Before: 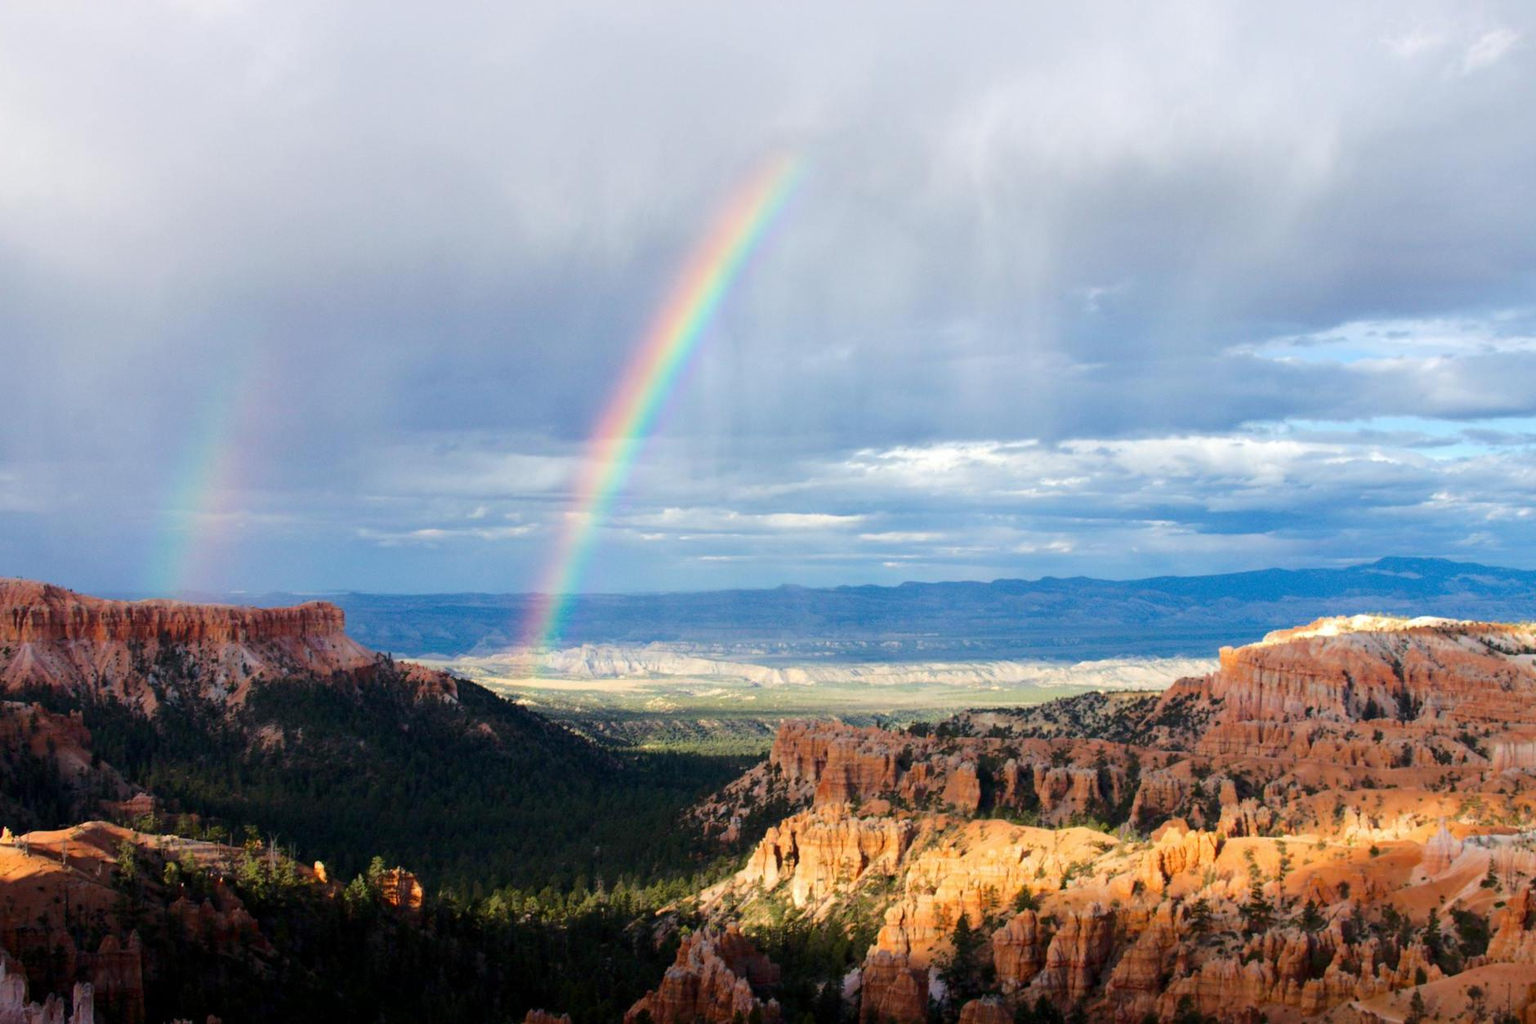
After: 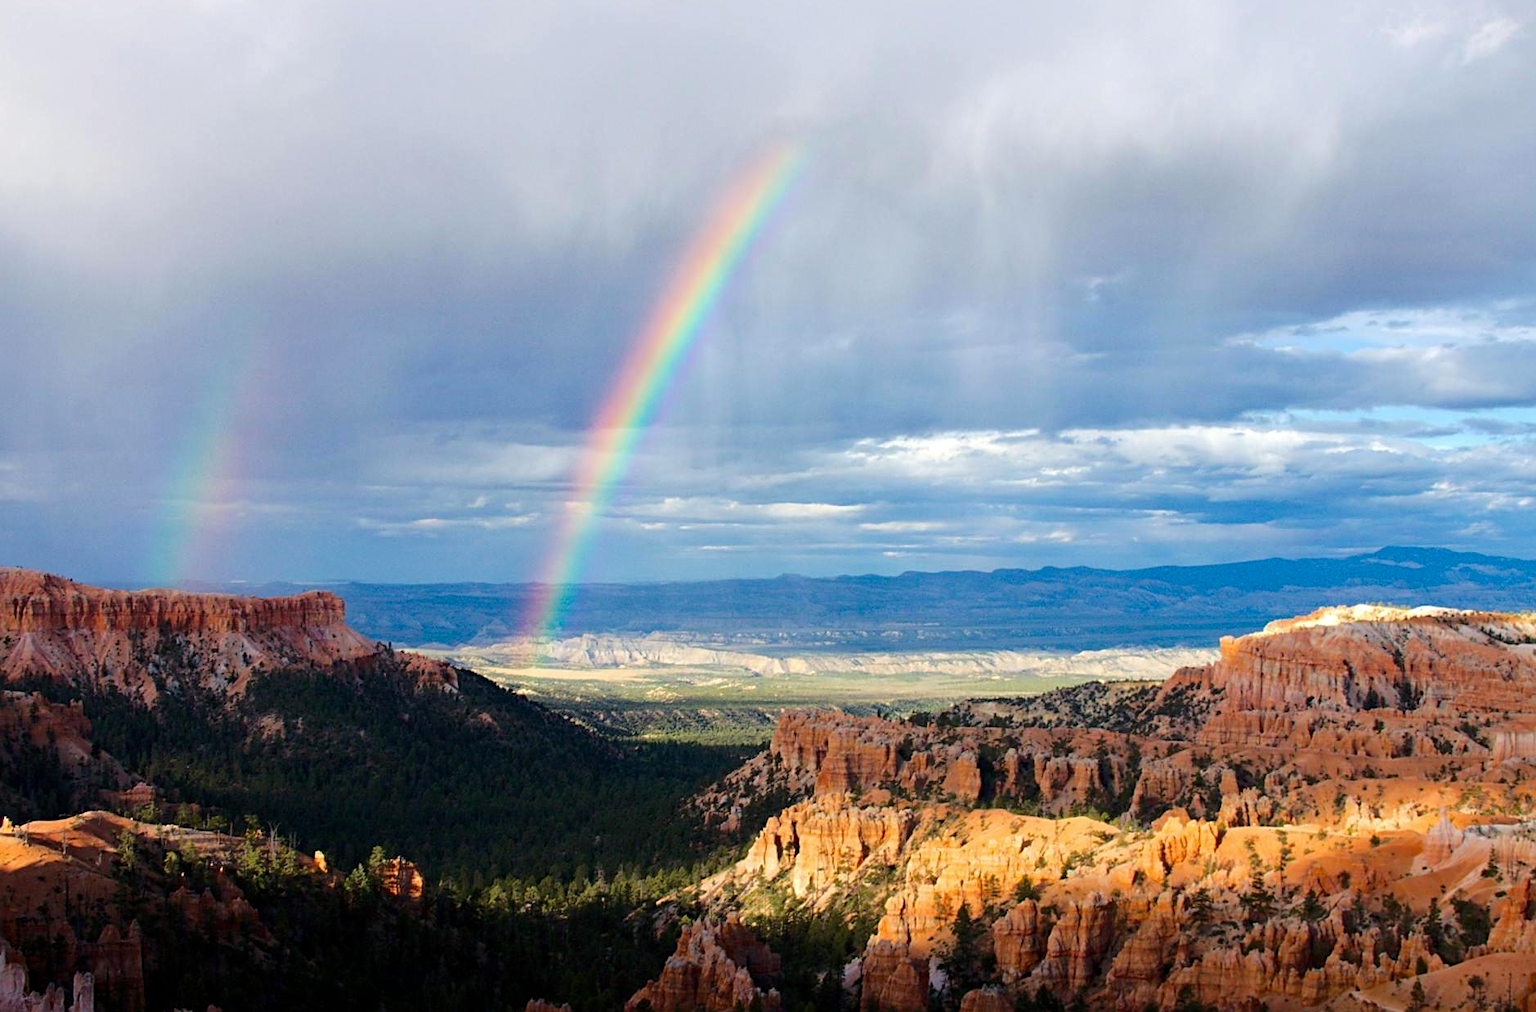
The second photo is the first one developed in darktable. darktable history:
sharpen: on, module defaults
crop: top 1.049%, right 0.001%
haze removal: compatibility mode true, adaptive false
